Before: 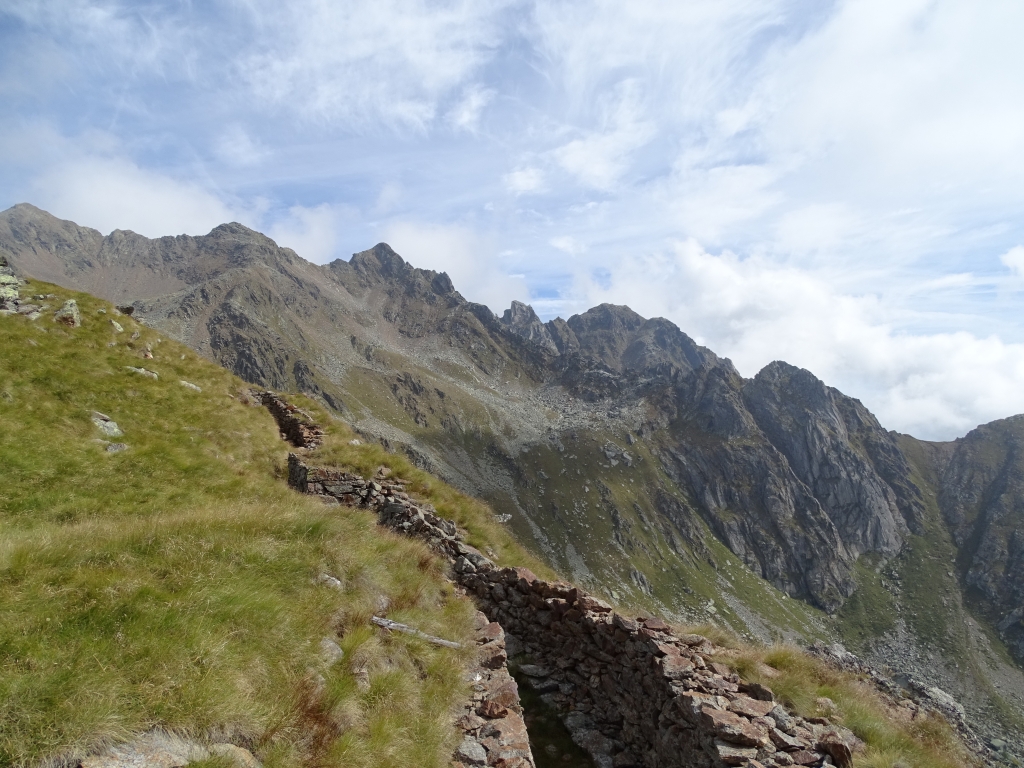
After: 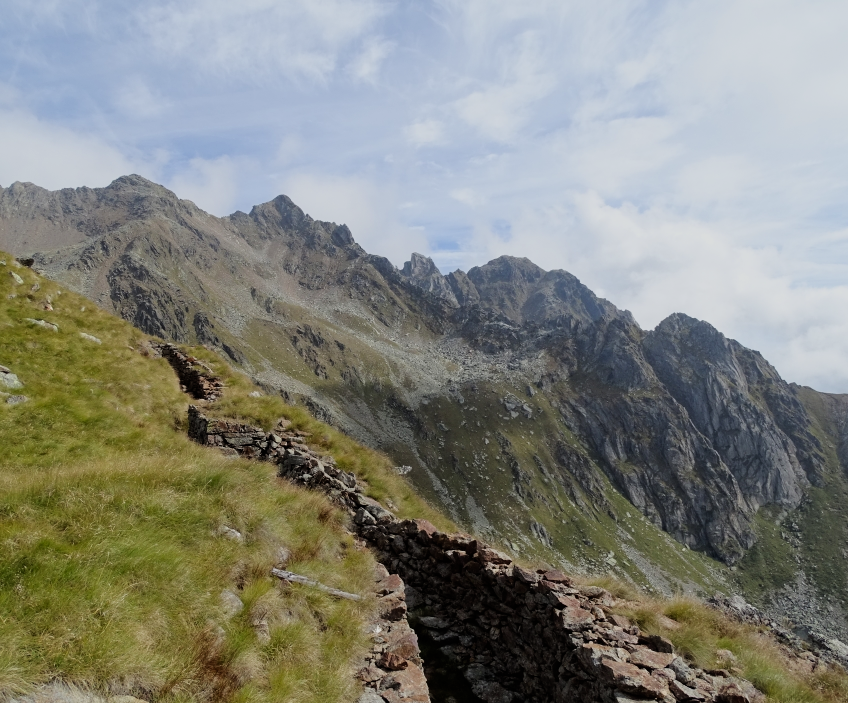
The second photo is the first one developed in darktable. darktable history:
filmic rgb: black relative exposure -7.65 EV, white relative exposure 4.56 EV, hardness 3.61
crop: left 9.807%, top 6.259%, right 7.334%, bottom 2.177%
color balance: contrast 10%
